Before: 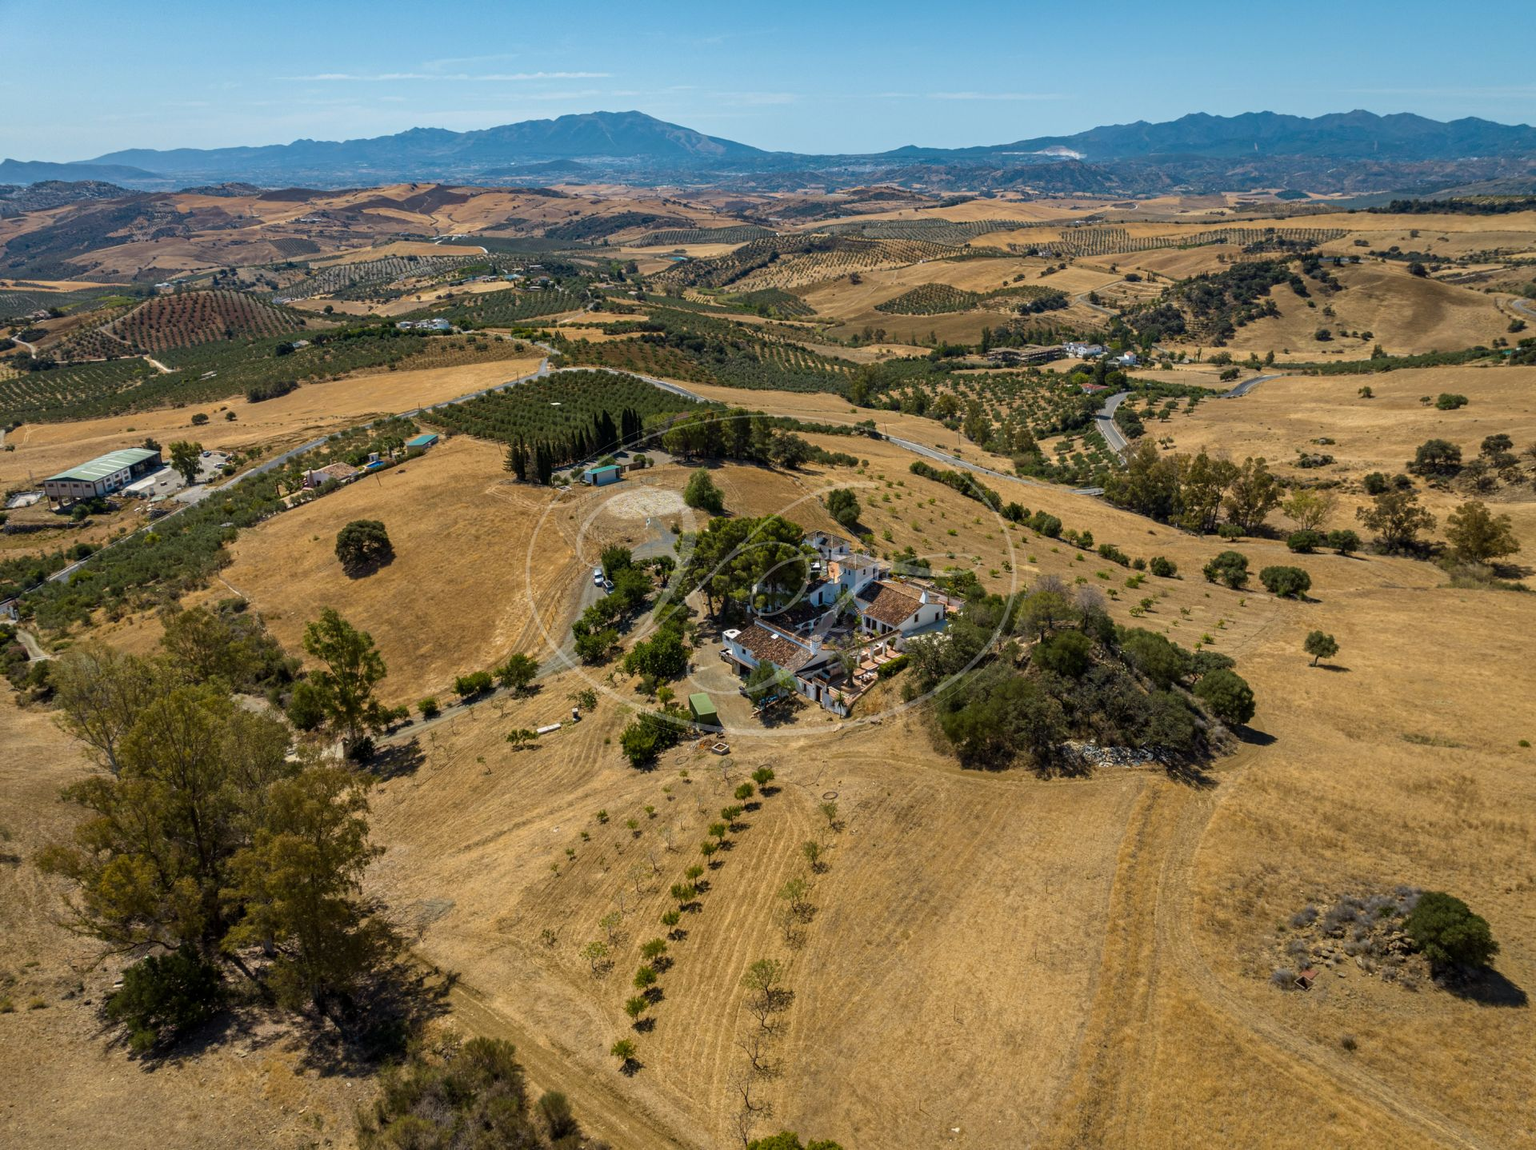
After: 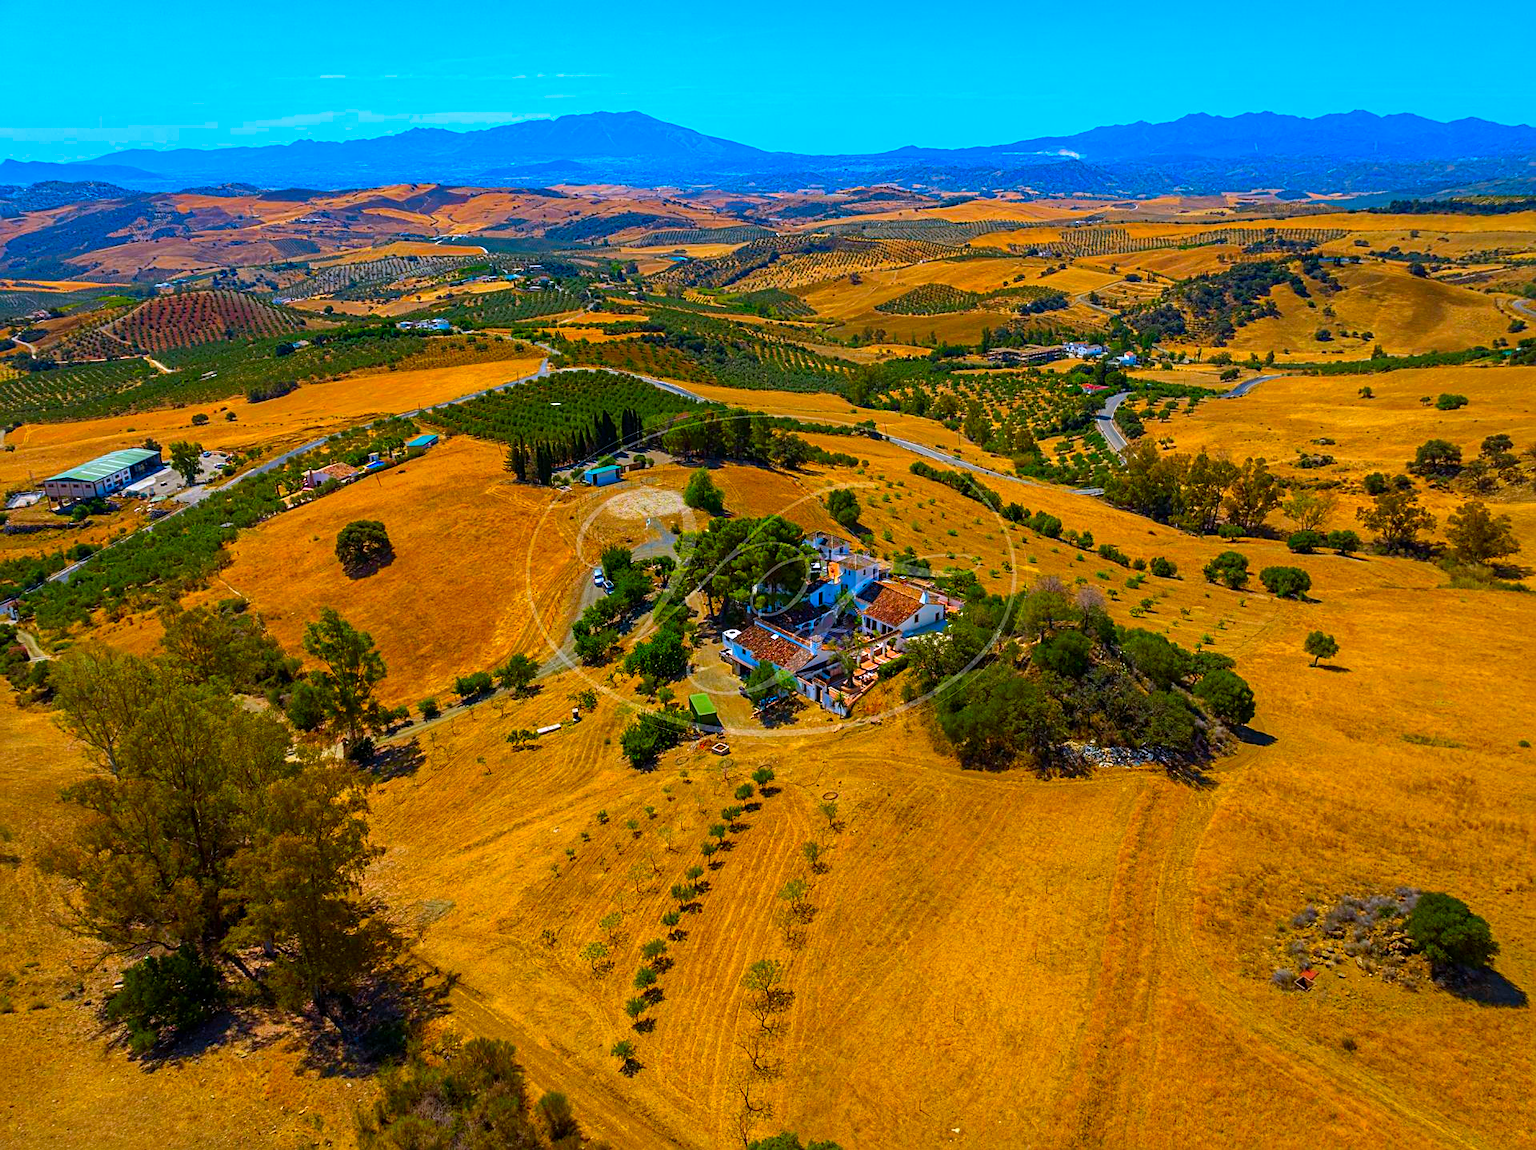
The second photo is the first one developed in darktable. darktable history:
color calibration: illuminant as shot in camera, x 0.358, y 0.373, temperature 4628.91 K
color correction: highlights b* -0.017, saturation 2.94
sharpen: on, module defaults
